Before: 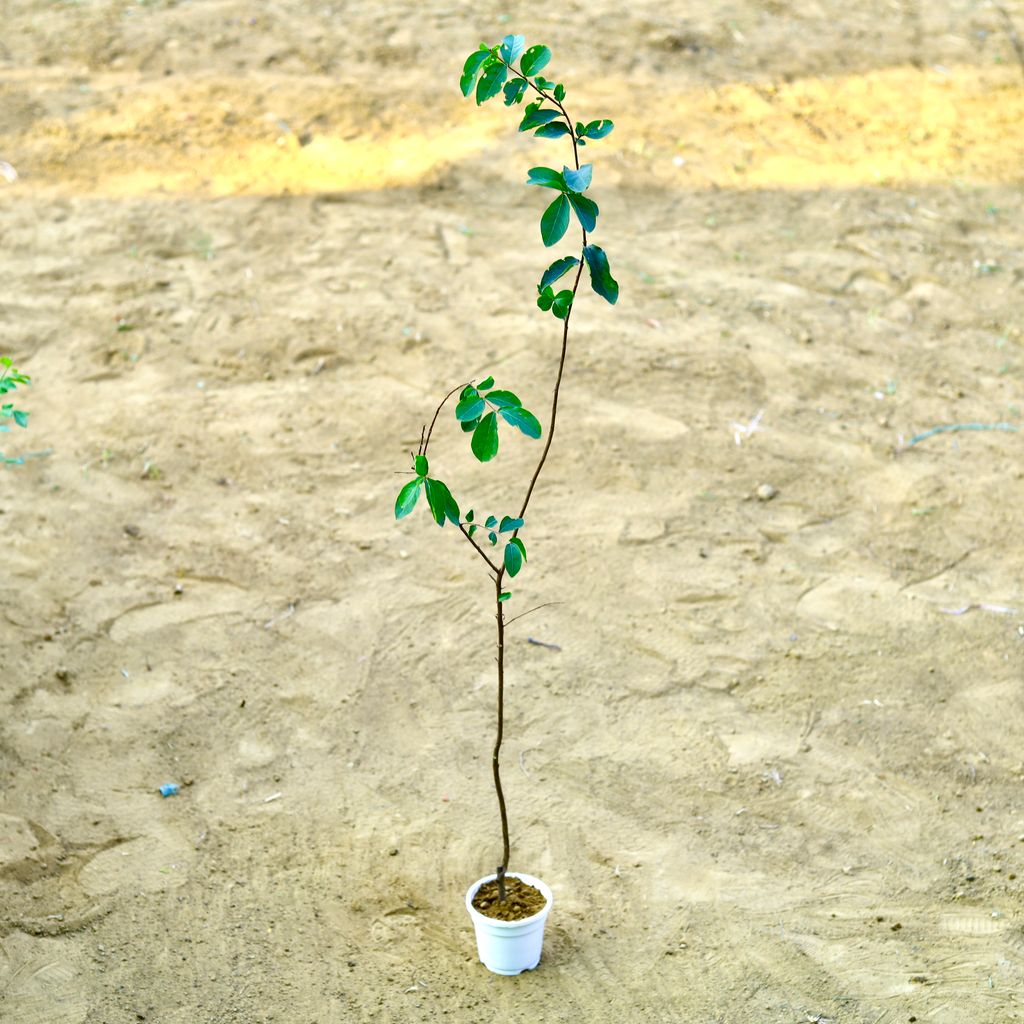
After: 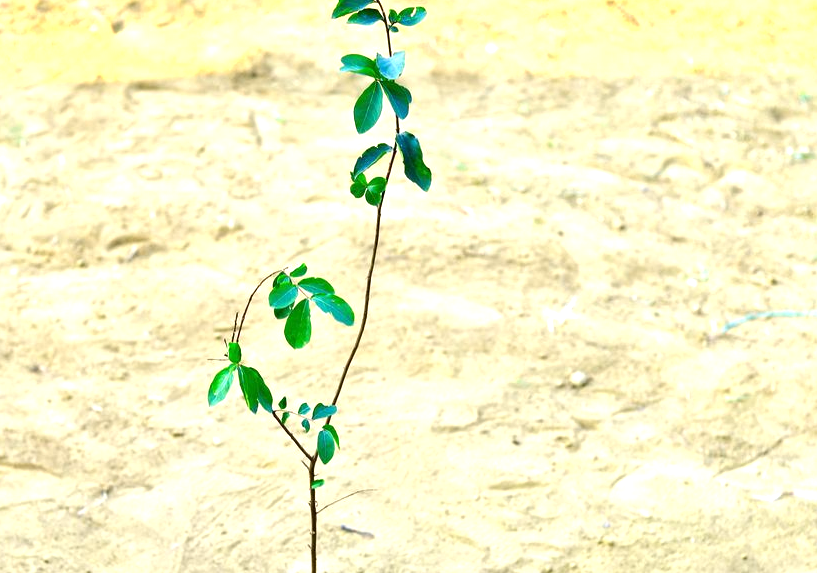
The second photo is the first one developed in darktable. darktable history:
crop: left 18.281%, top 11.12%, right 1.876%, bottom 32.895%
exposure: black level correction 0, exposure 0.679 EV, compensate highlight preservation false
